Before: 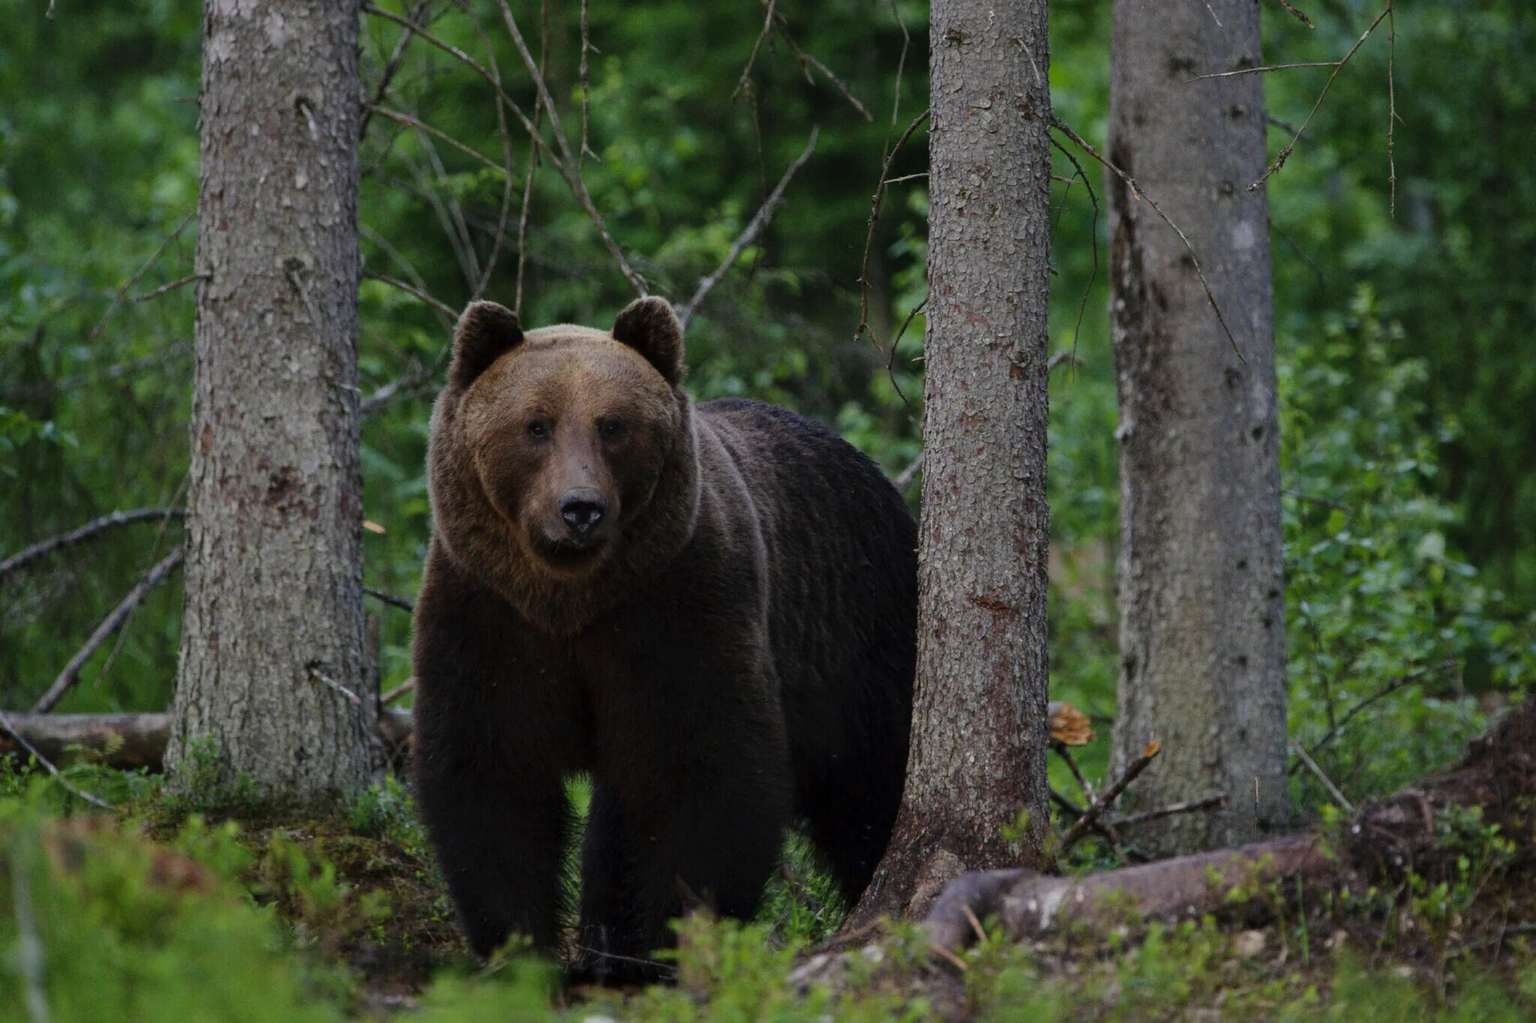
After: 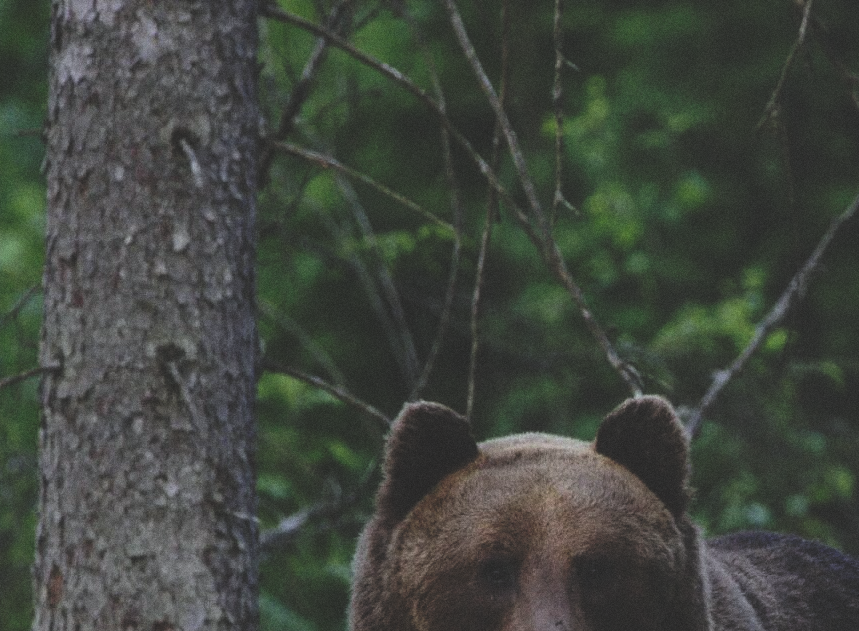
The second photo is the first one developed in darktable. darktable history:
crop and rotate: left 10.817%, top 0.062%, right 47.194%, bottom 53.626%
grain: coarseness 0.09 ISO
white balance: red 0.983, blue 1.036
local contrast: on, module defaults
rgb curve: curves: ch0 [(0, 0.186) (0.314, 0.284) (0.775, 0.708) (1, 1)], compensate middle gray true, preserve colors none
